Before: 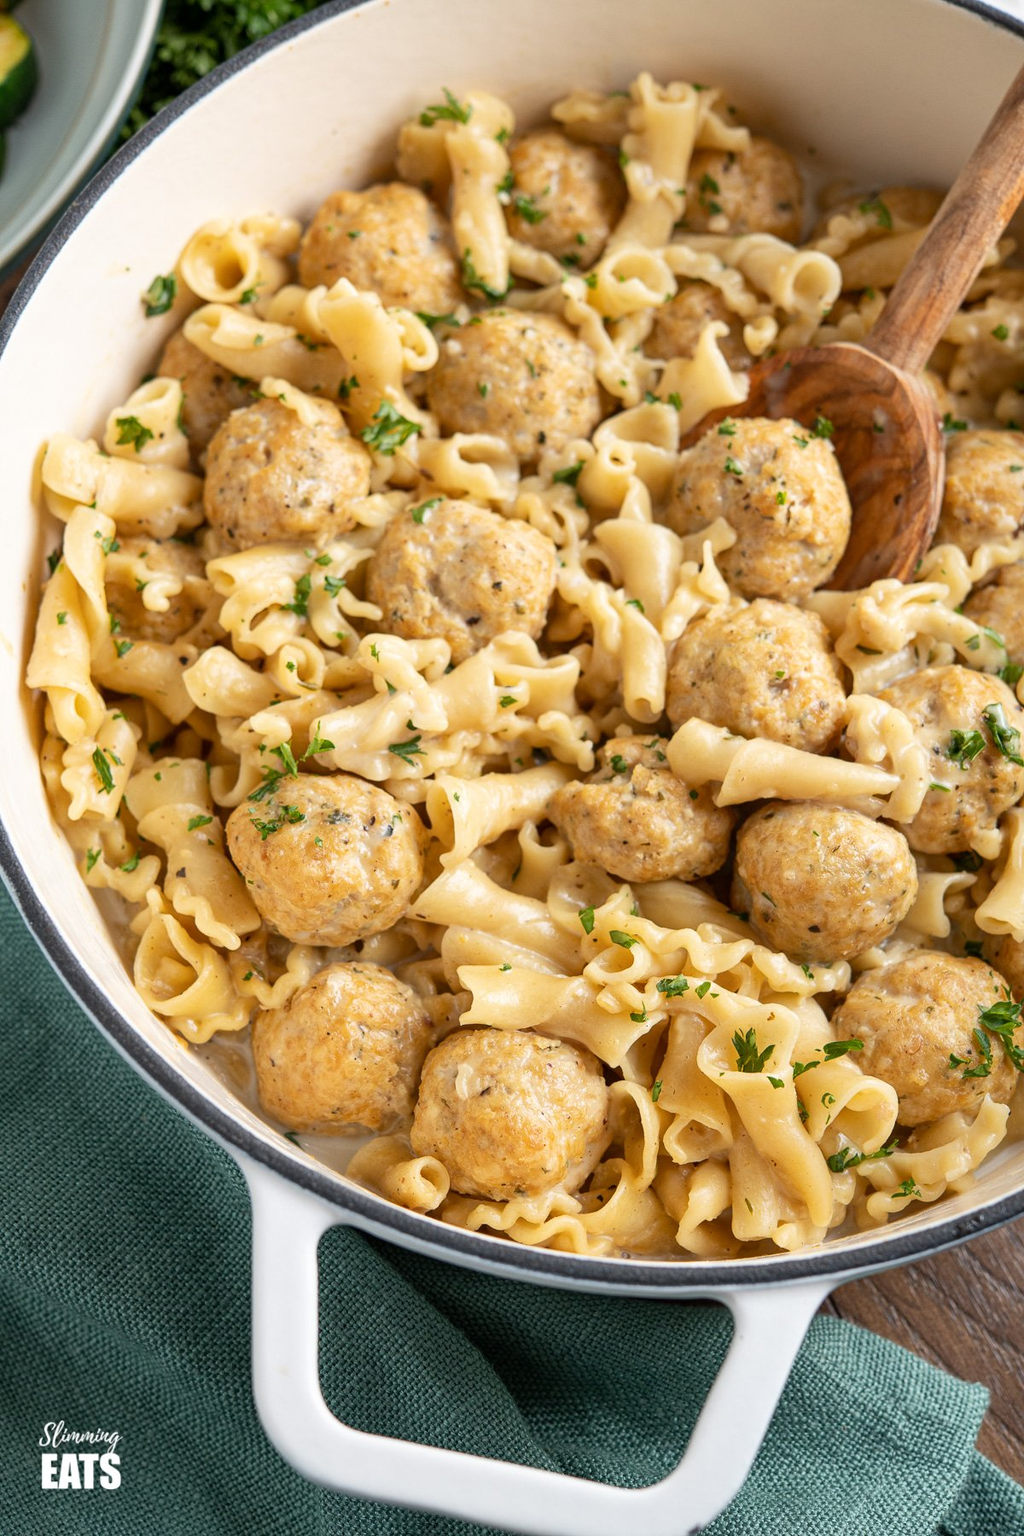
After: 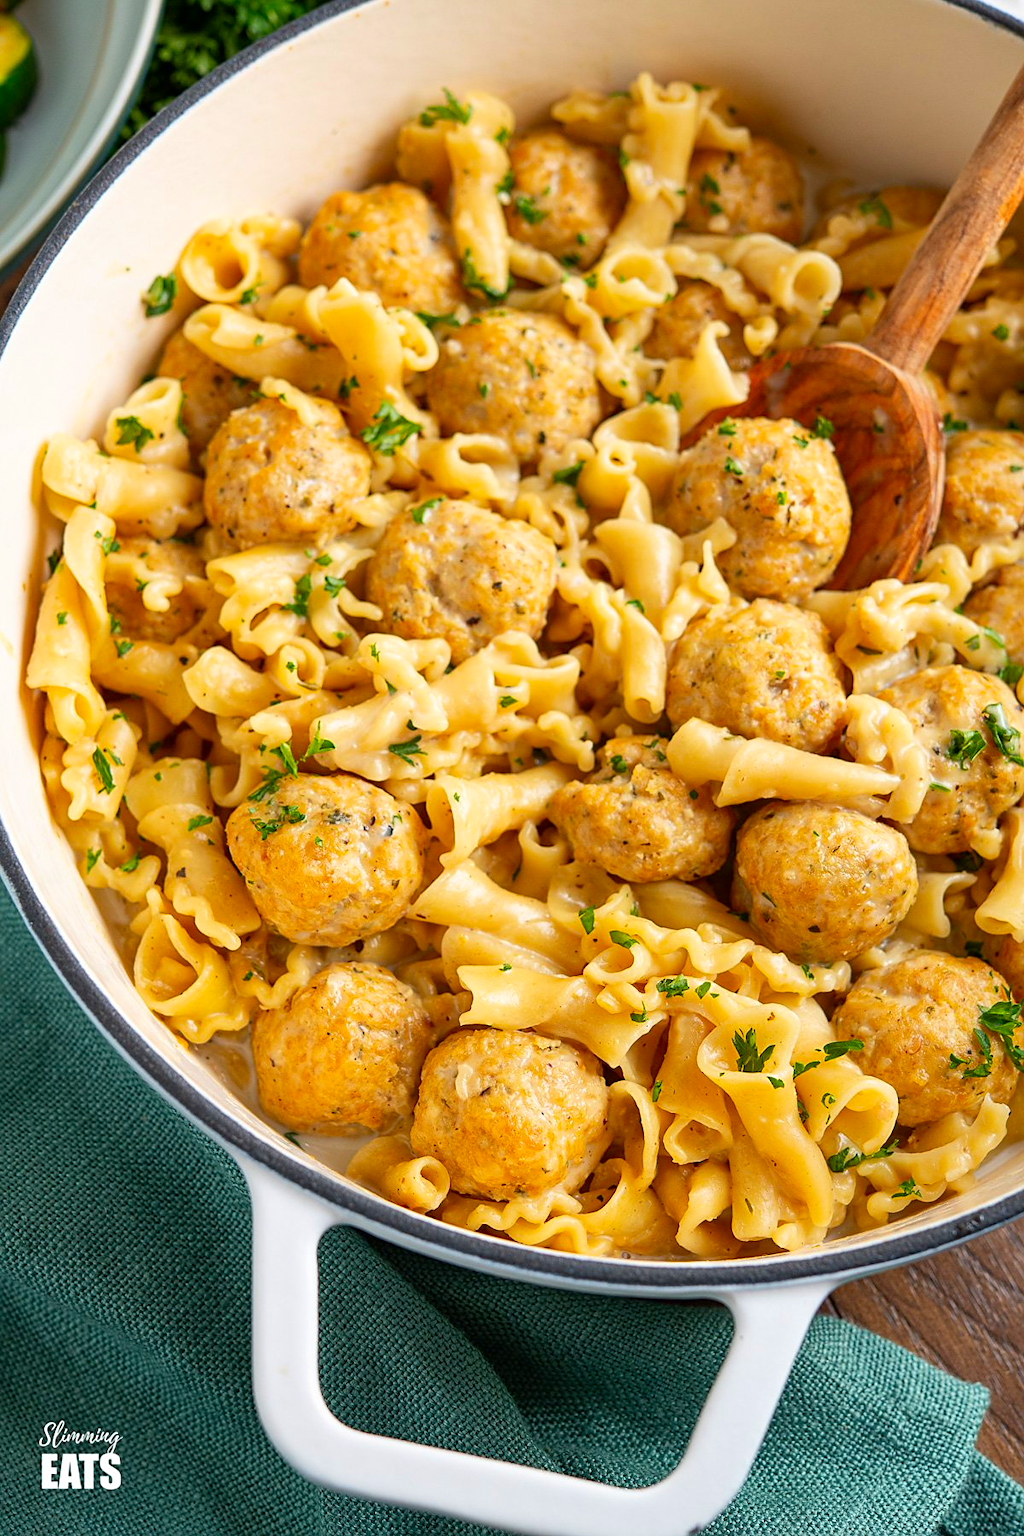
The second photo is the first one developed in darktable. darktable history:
sharpen: radius 1.864, amount 0.398, threshold 1.271
contrast brightness saturation: saturation 0.5
